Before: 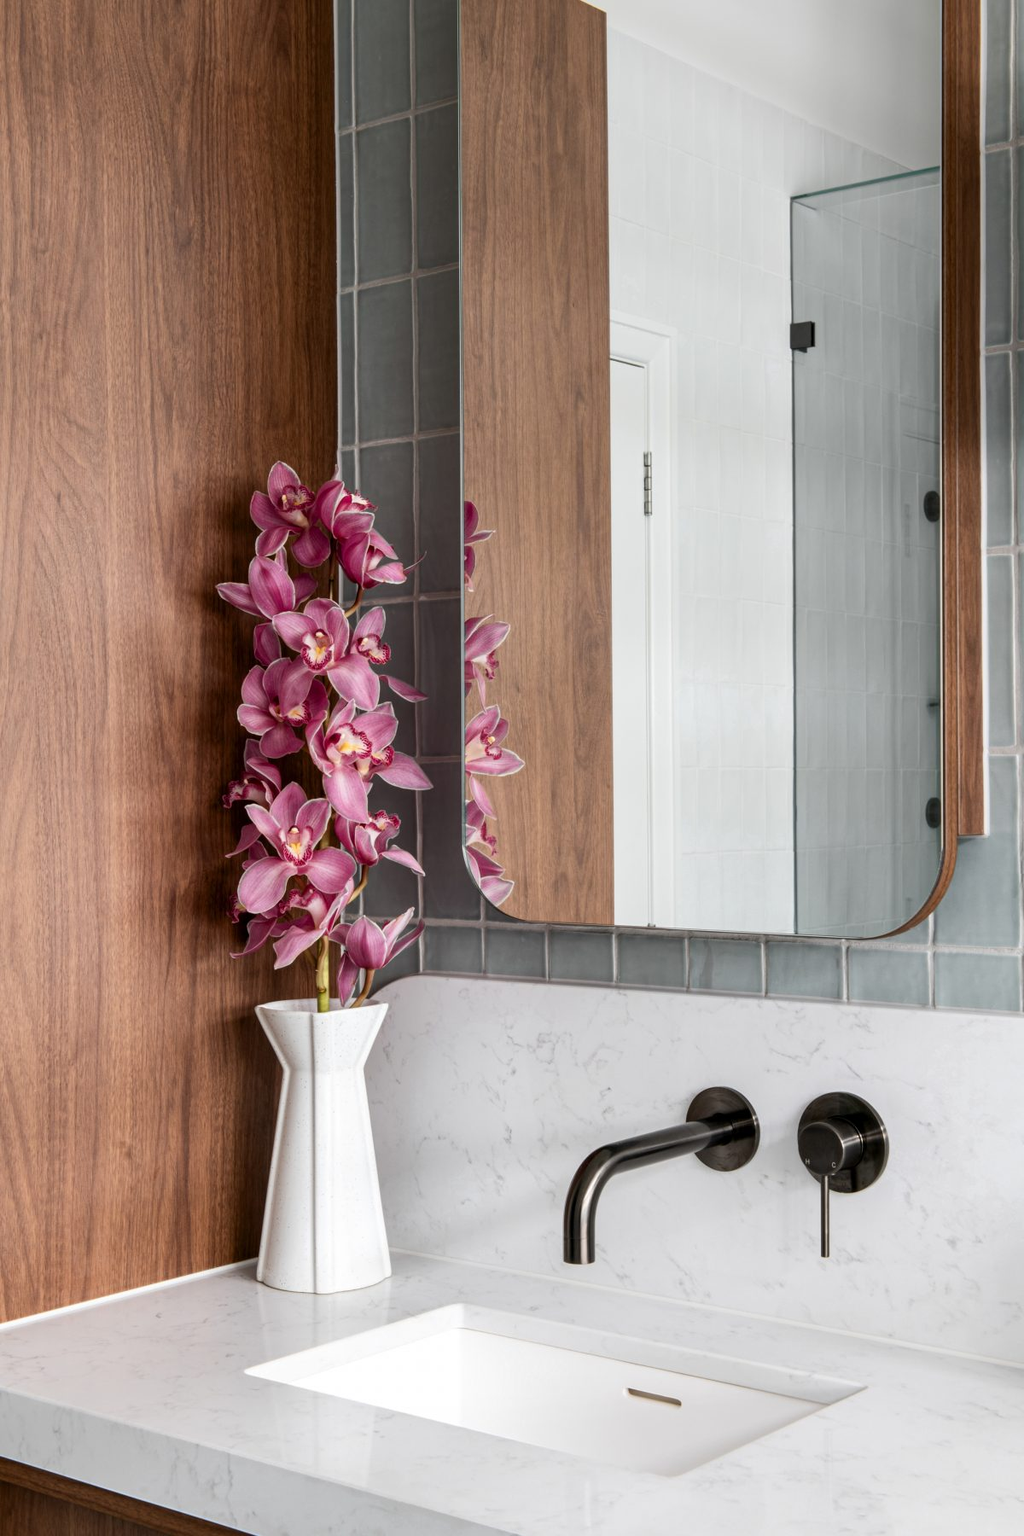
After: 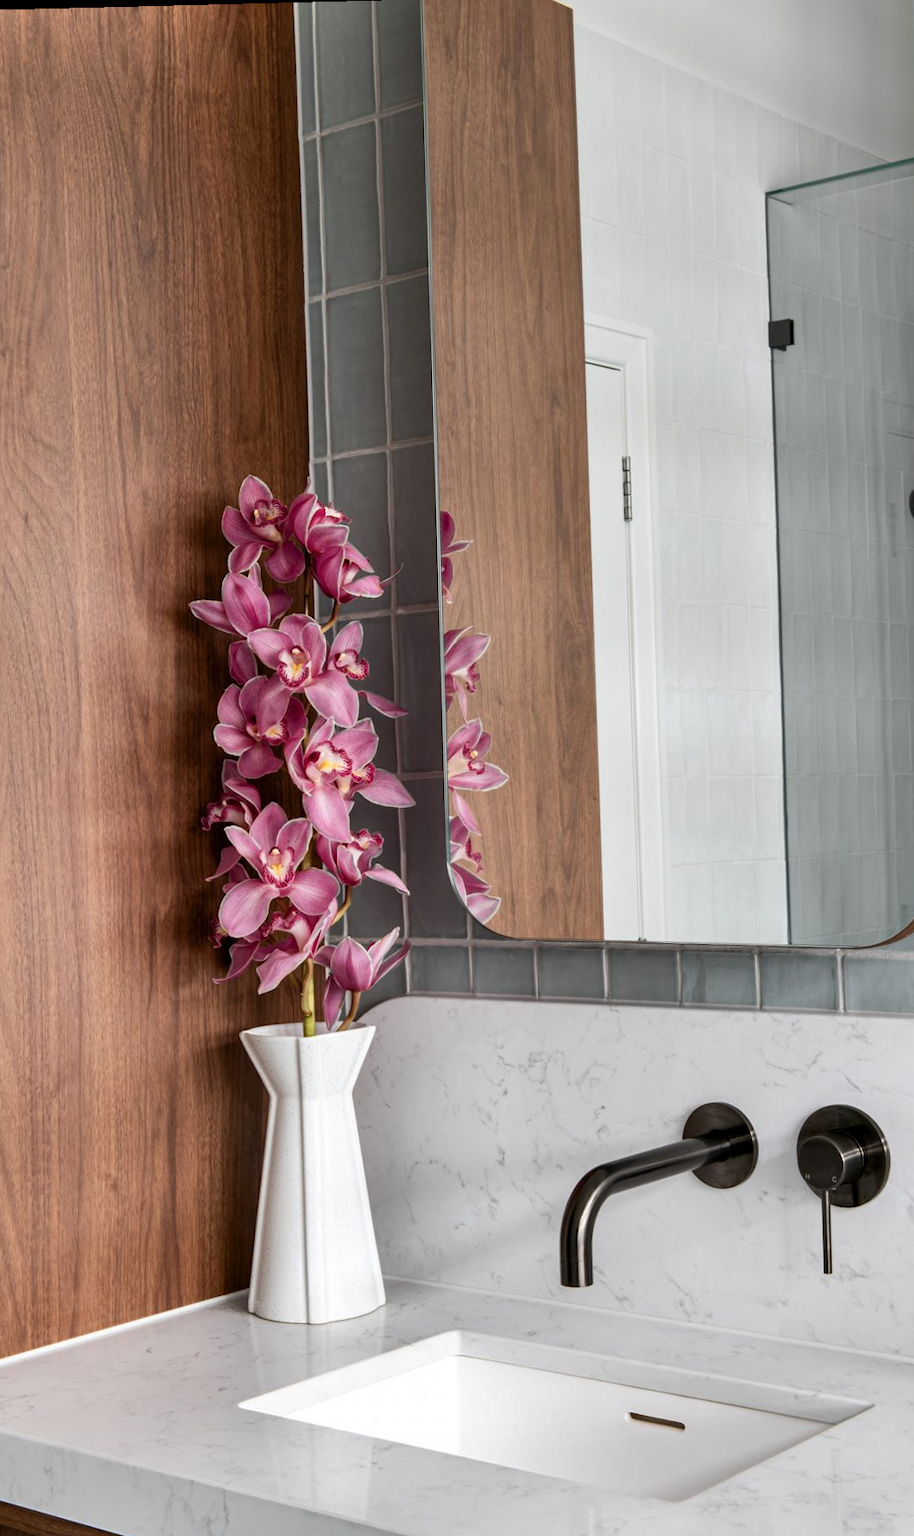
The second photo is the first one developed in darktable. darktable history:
crop and rotate: angle 1.44°, left 4.333%, top 0.941%, right 11.247%, bottom 2.666%
shadows and highlights: soften with gaussian
